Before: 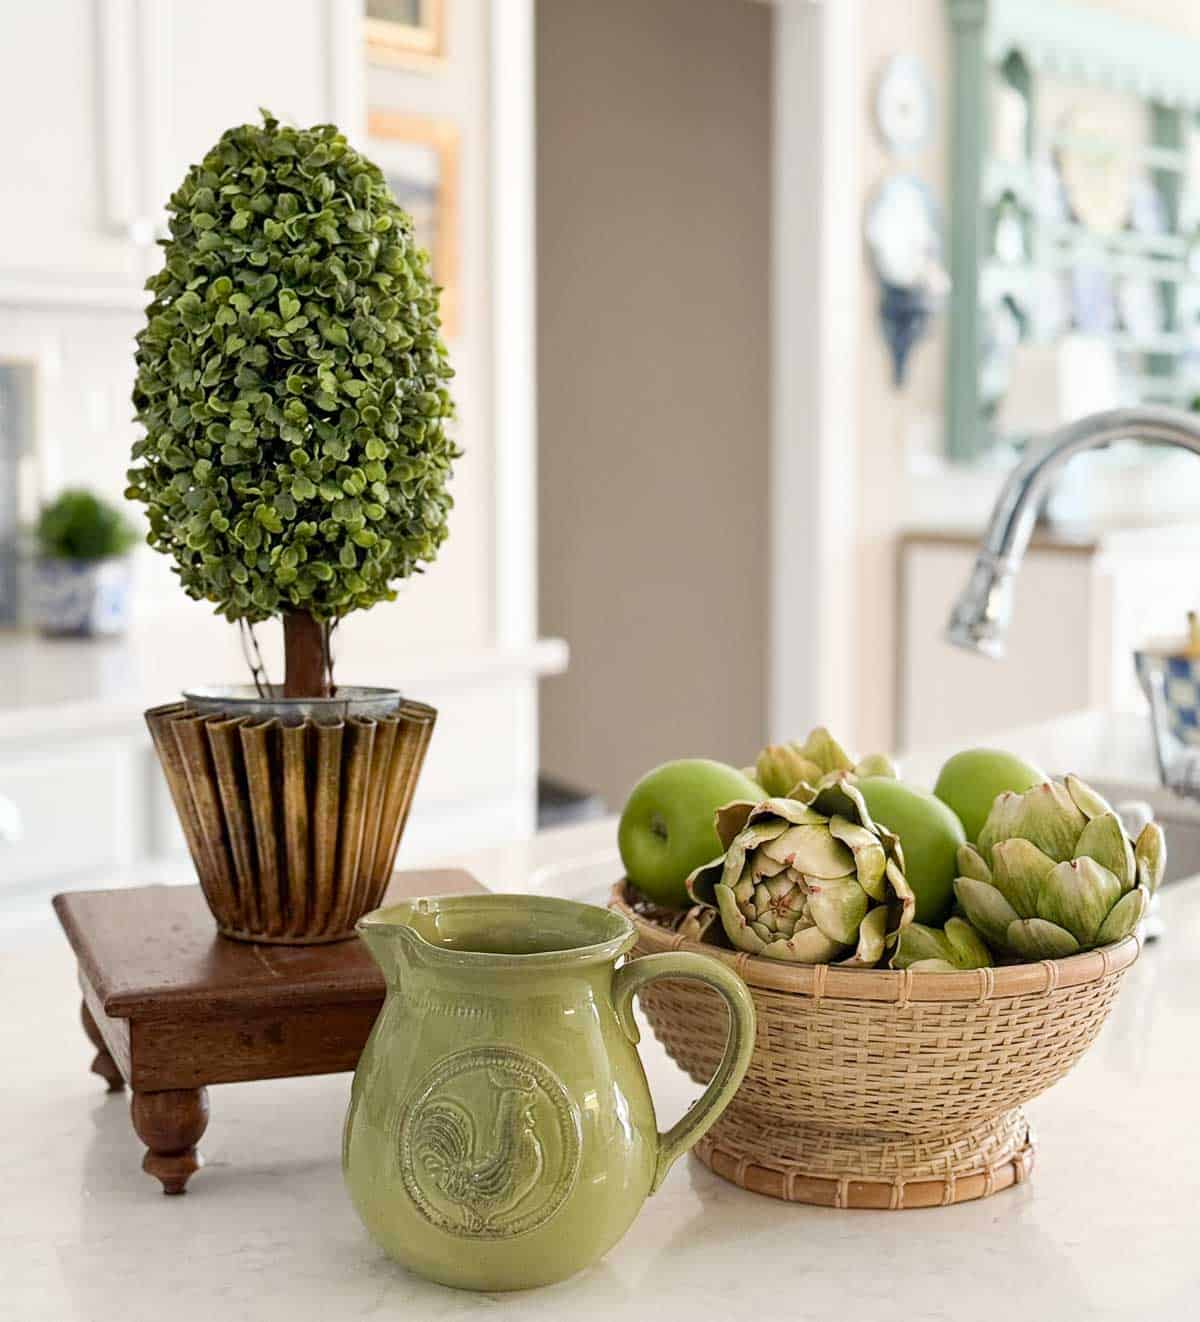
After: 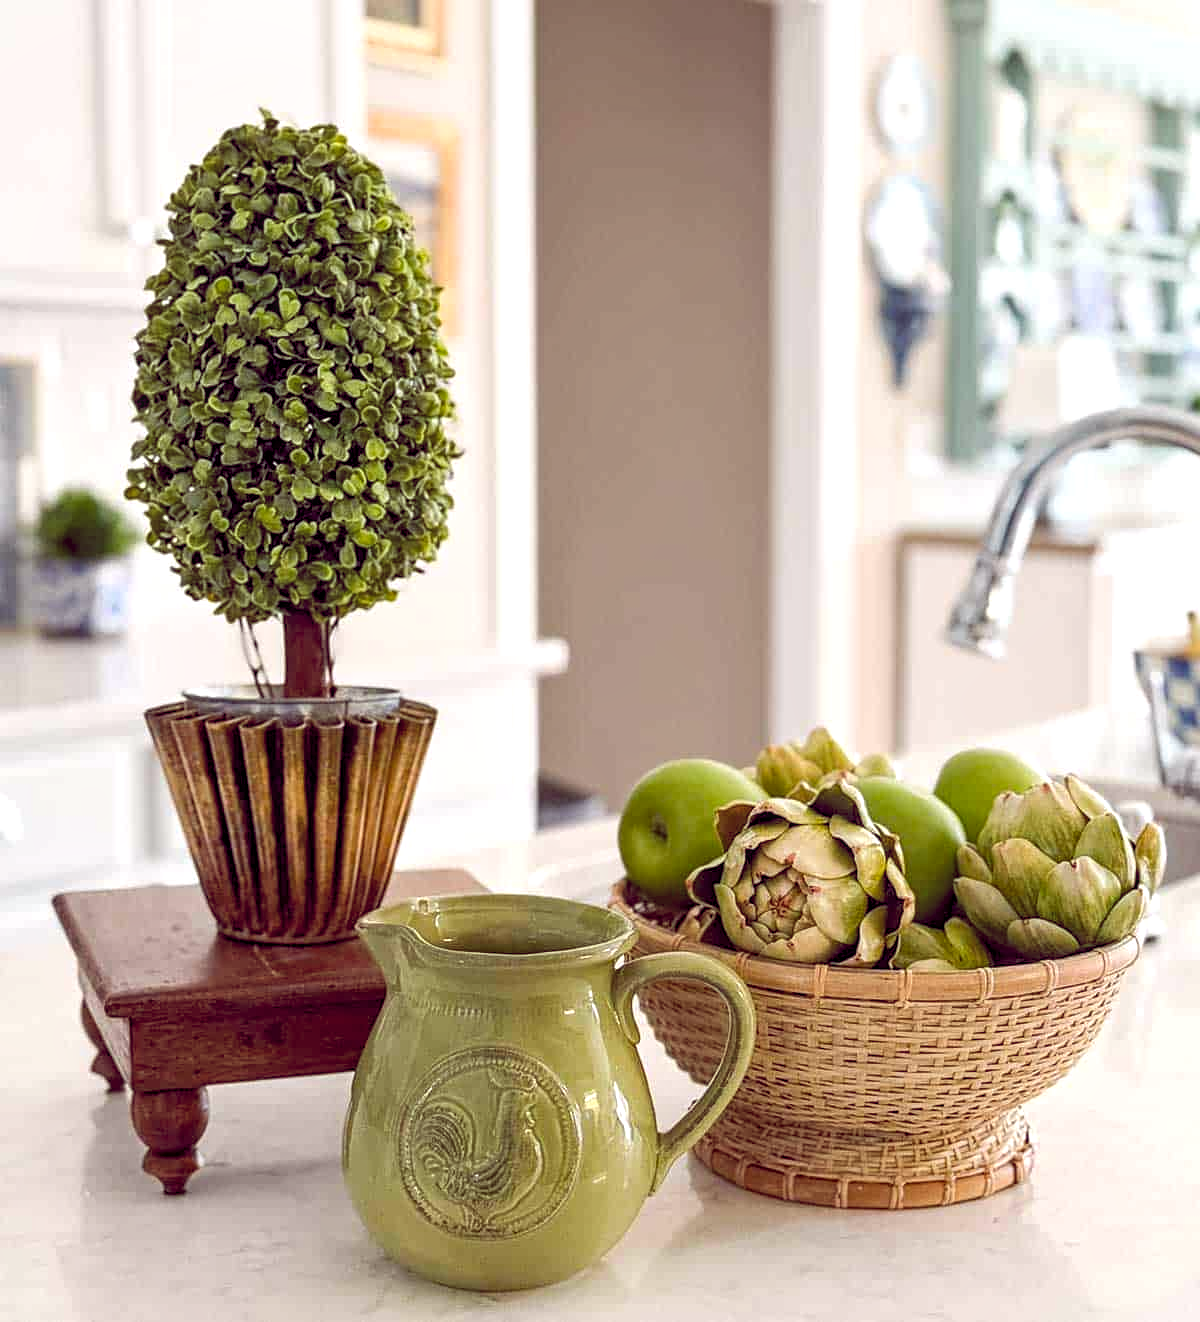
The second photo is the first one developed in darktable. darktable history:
color balance rgb: global offset › chroma 0.282%, global offset › hue 318.12°, perceptual saturation grading › global saturation 9.79%, perceptual brilliance grading › global brilliance 3.449%, global vibrance 15.214%
local contrast: on, module defaults
tone equalizer: mask exposure compensation -0.502 EV
sharpen: amount 0.21
